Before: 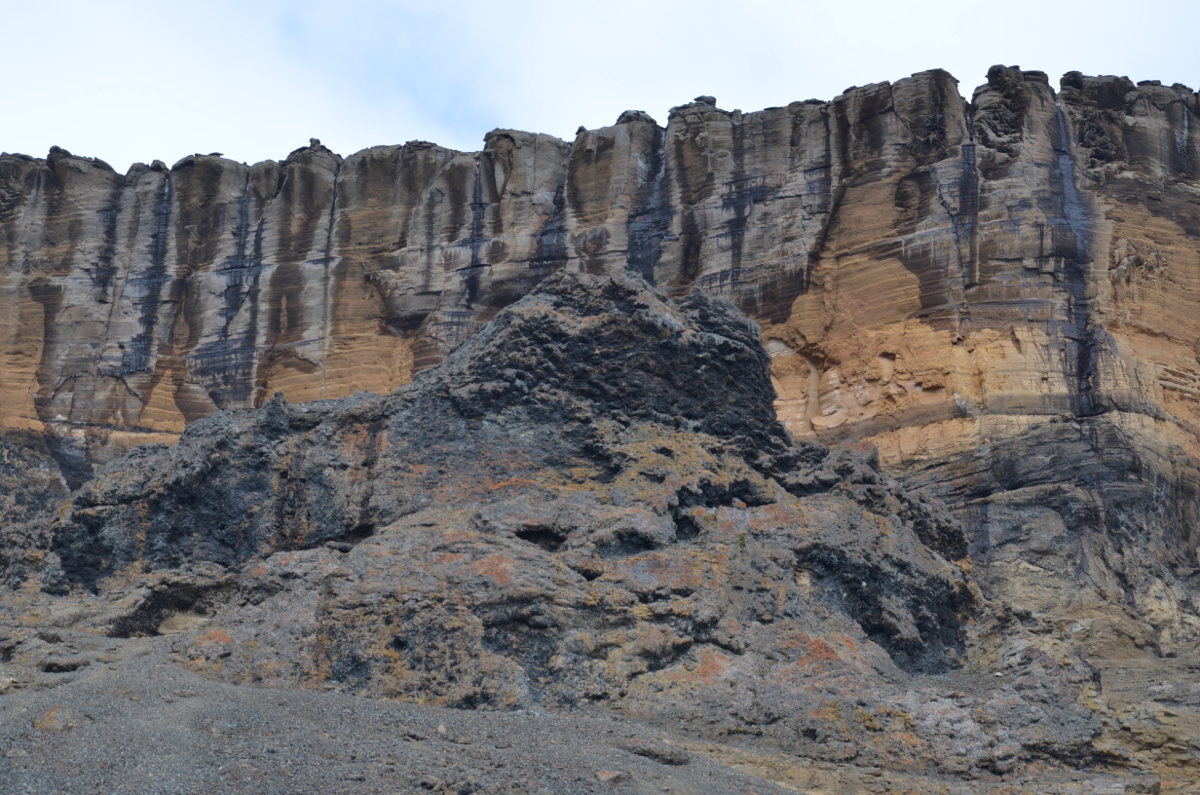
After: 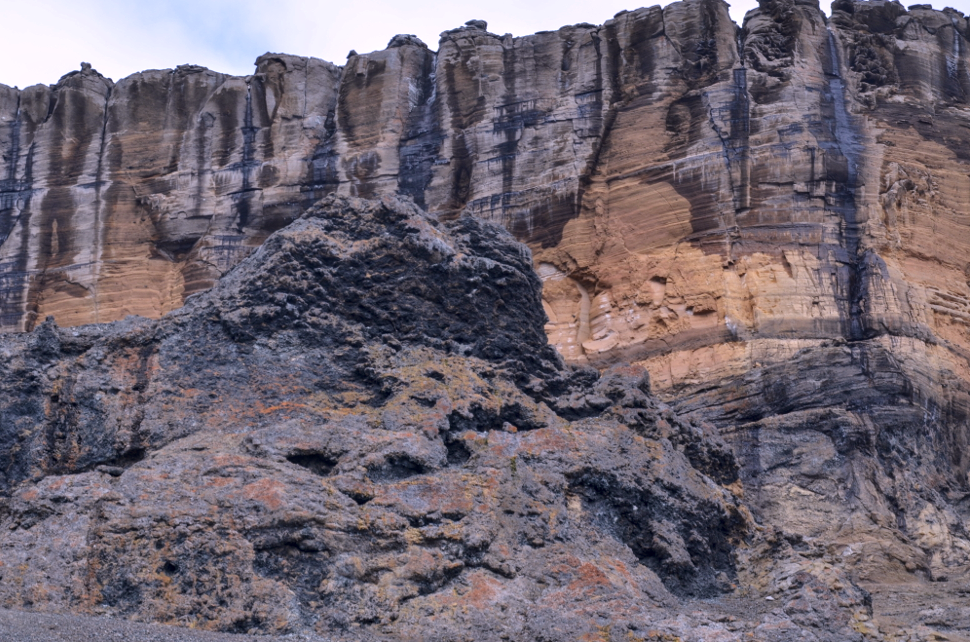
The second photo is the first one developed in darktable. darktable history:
color correction: highlights a* -0.137, highlights b* 0.137
crop: left 19.159%, top 9.58%, bottom 9.58%
white balance: red 1.066, blue 1.119
local contrast: detail 130%
